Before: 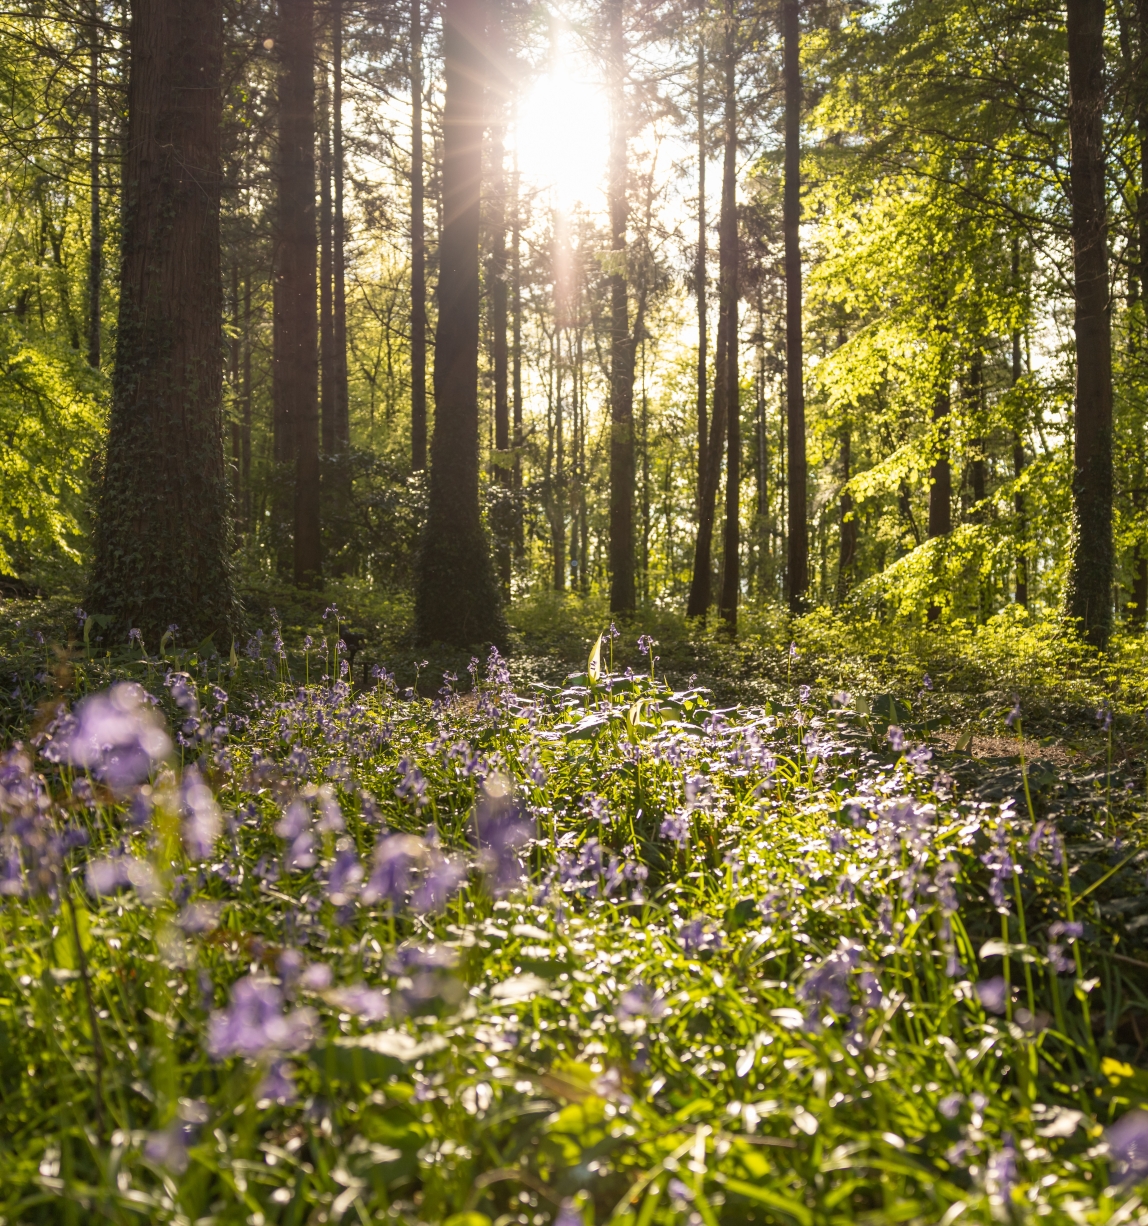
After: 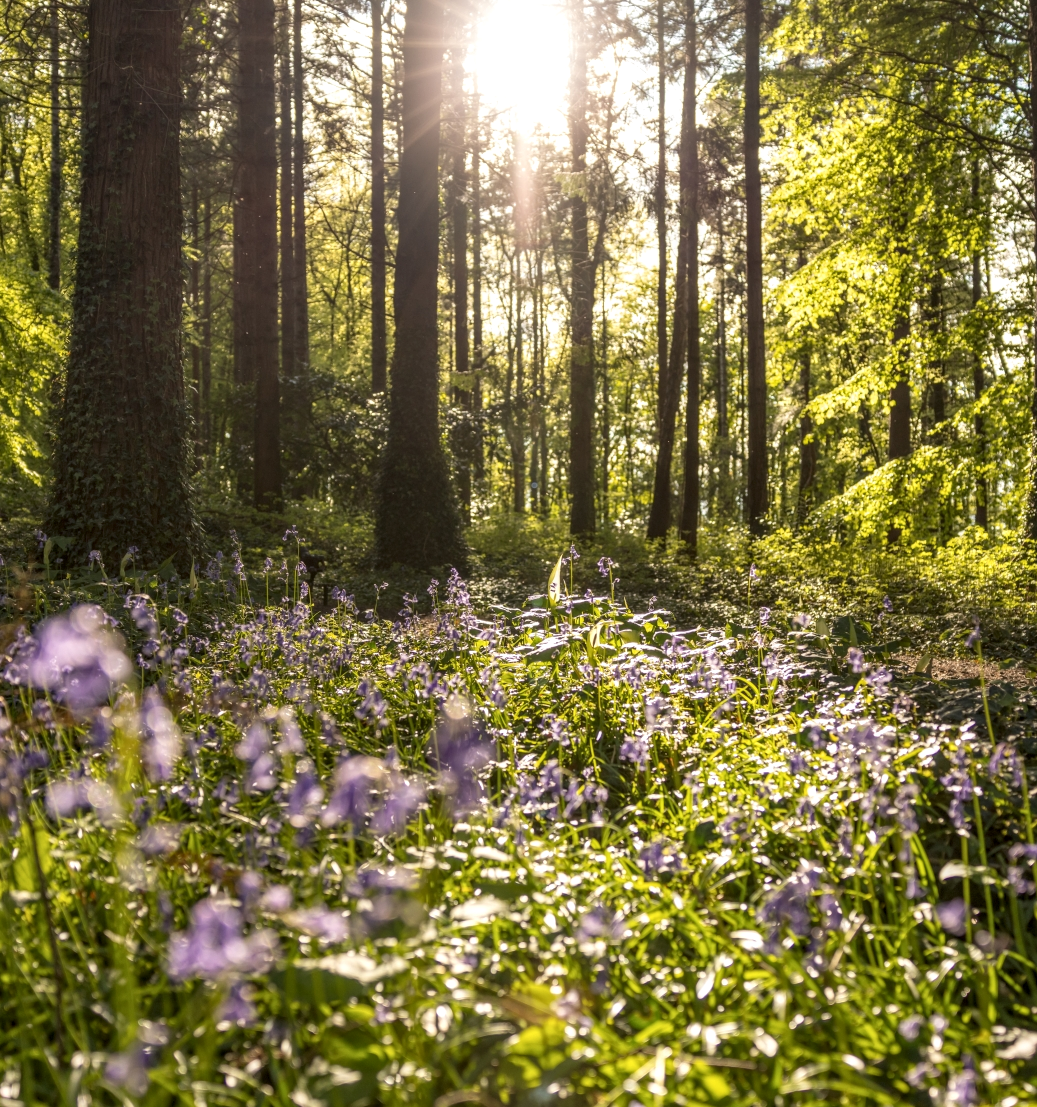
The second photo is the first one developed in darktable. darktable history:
crop: left 3.532%, top 6.423%, right 6.135%, bottom 3.279%
local contrast: detail 130%
